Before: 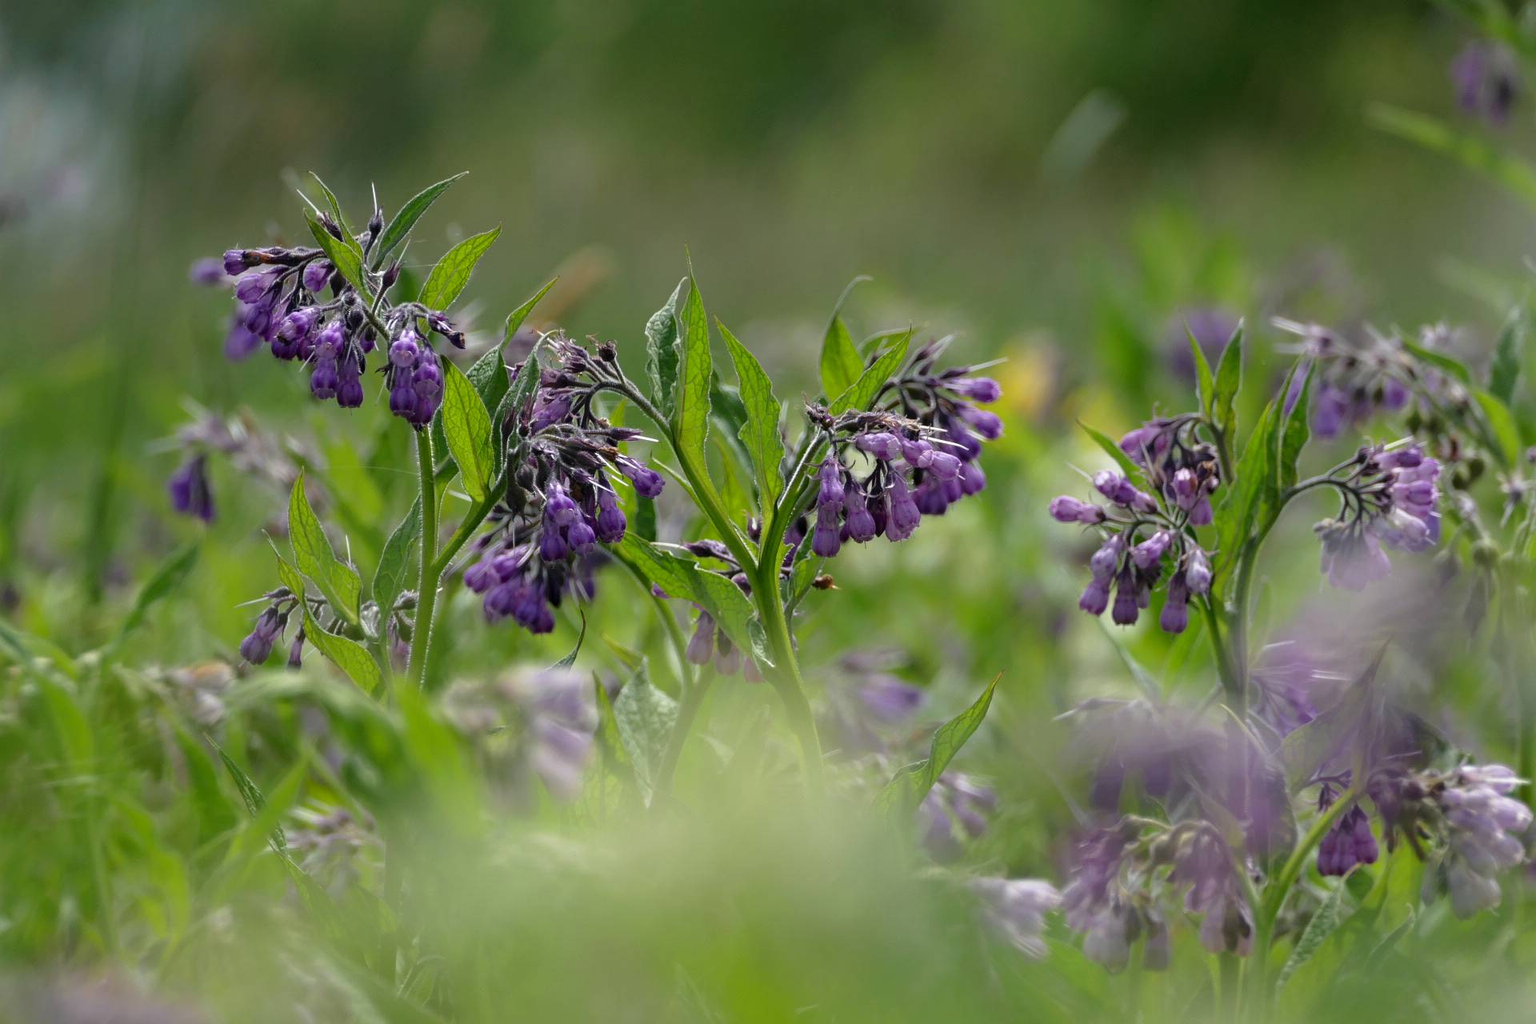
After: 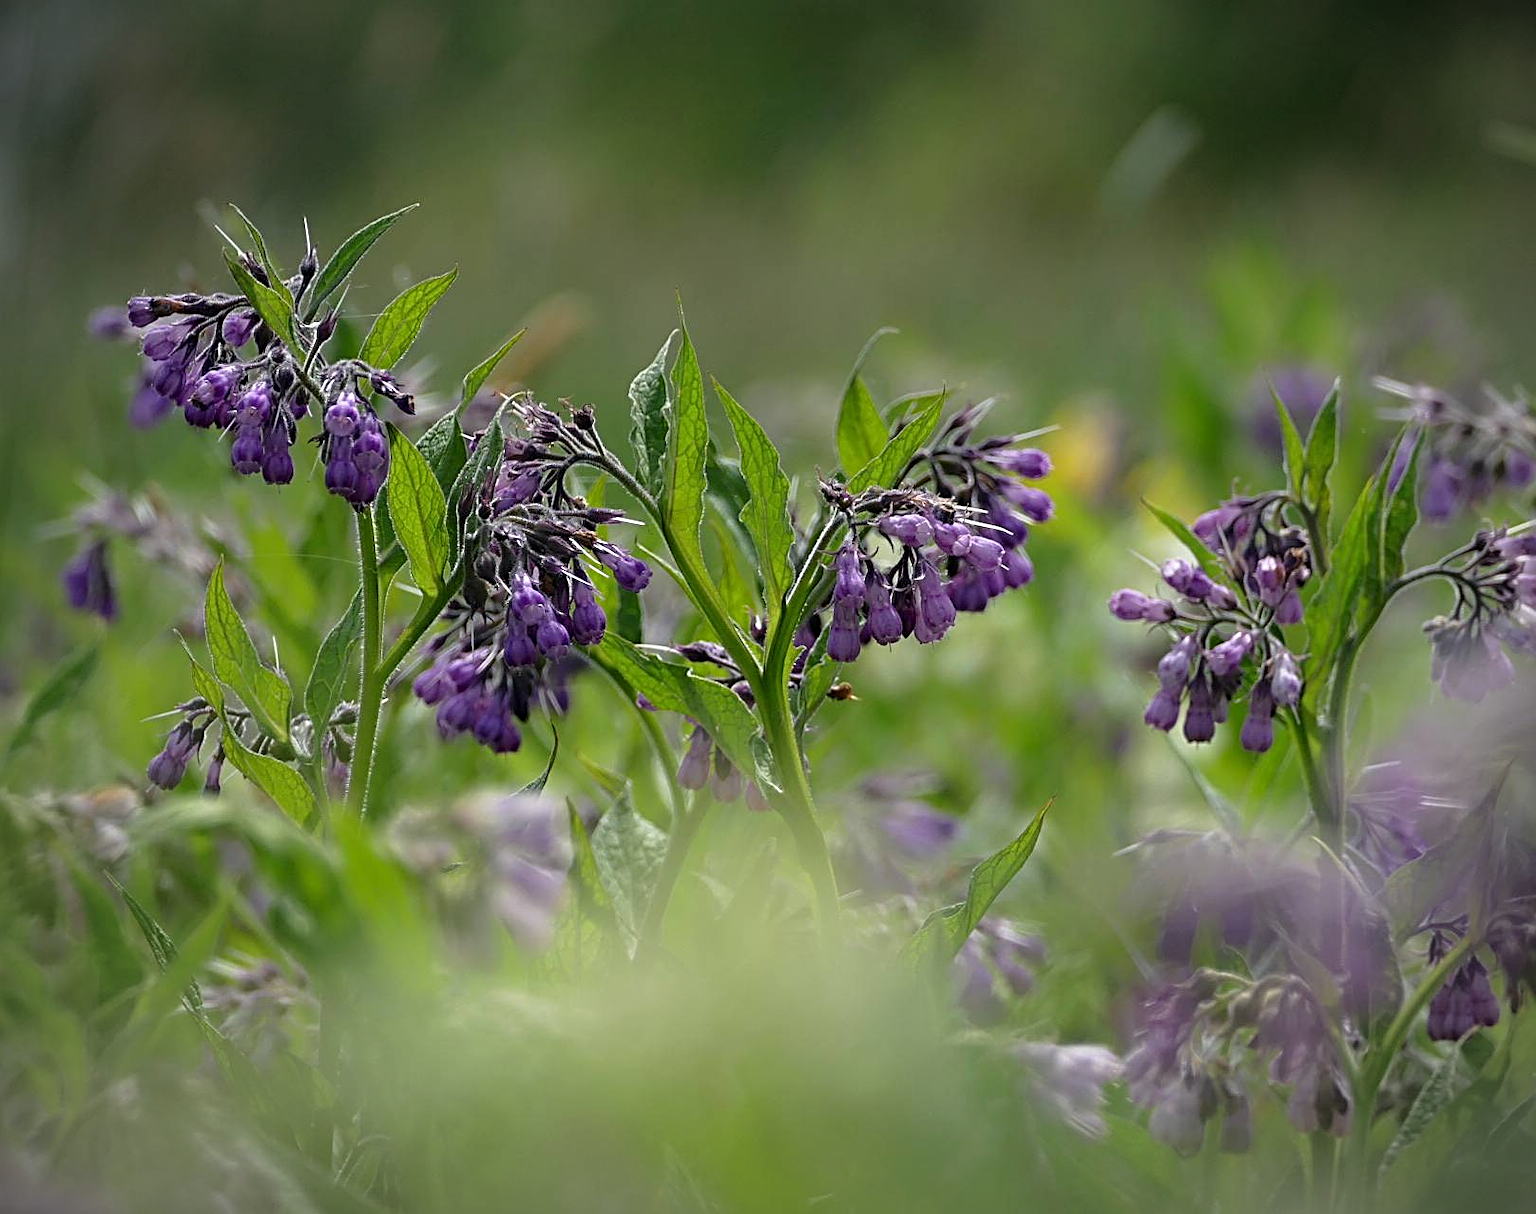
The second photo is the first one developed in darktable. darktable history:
sharpen: radius 2.543, amount 0.636
crop: left 7.598%, right 7.873%
vignetting: fall-off radius 60%, automatic ratio true
